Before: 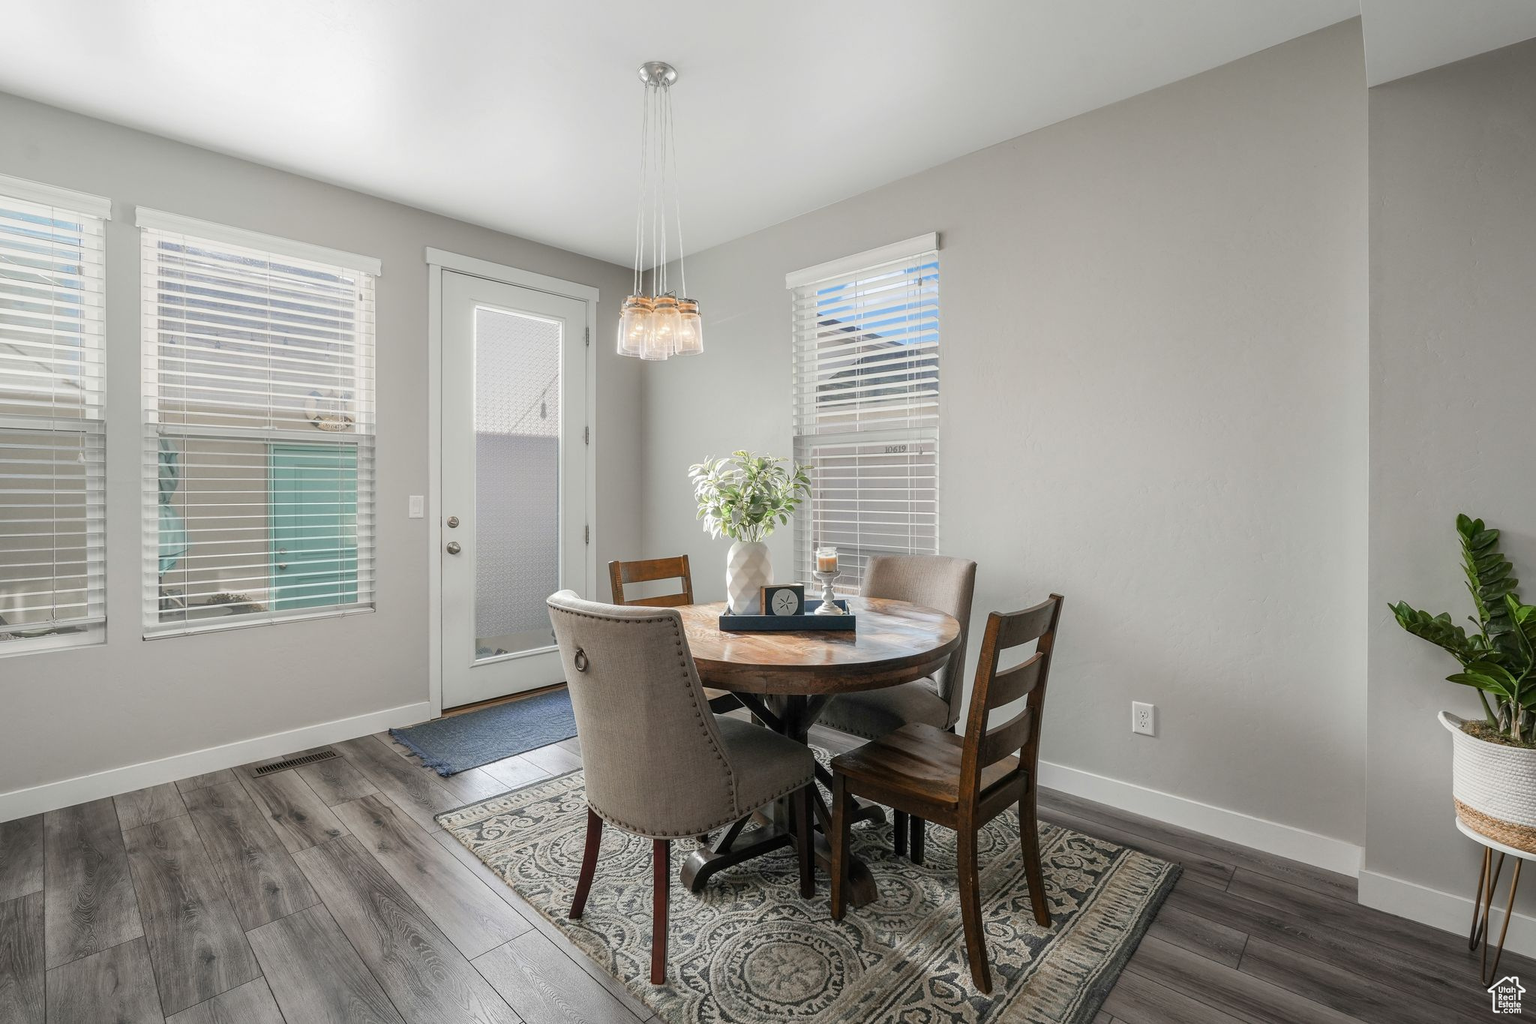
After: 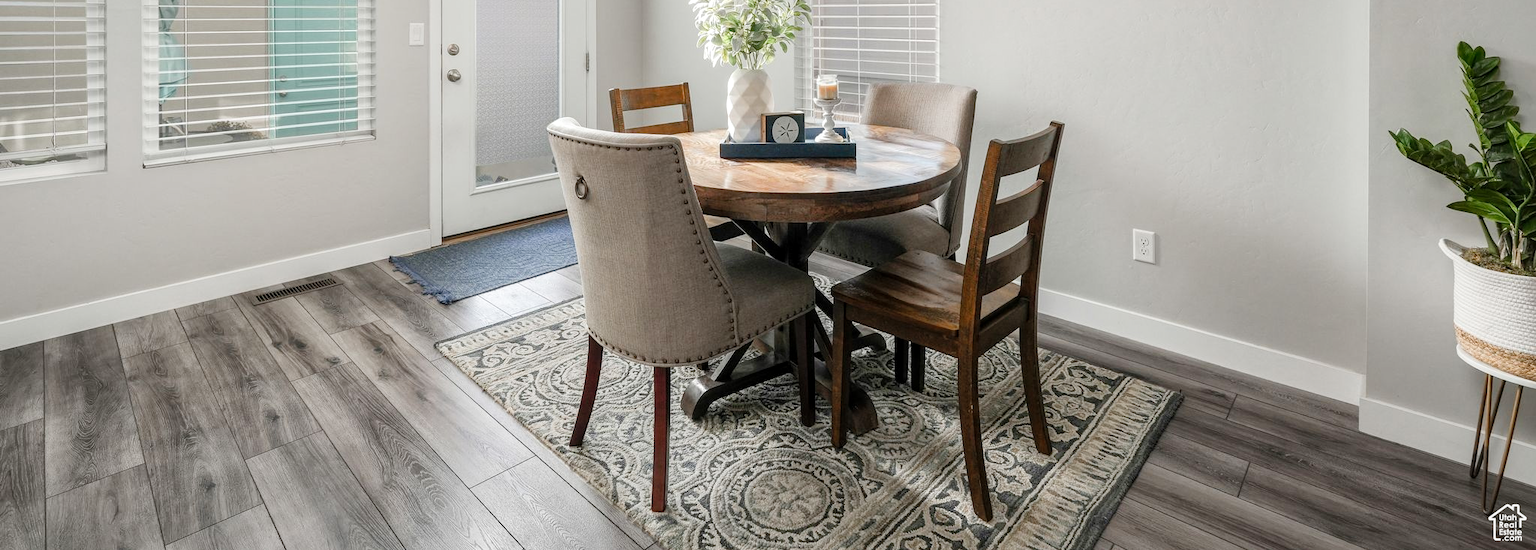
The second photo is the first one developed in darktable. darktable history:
crop and rotate: top 46.172%, right 0.022%
local contrast: highlights 102%, shadows 97%, detail 119%, midtone range 0.2
tone curve: curves: ch0 [(0, 0) (0.051, 0.047) (0.102, 0.099) (0.228, 0.262) (0.446, 0.527) (0.695, 0.778) (0.908, 0.946) (1, 1)]; ch1 [(0, 0) (0.339, 0.298) (0.402, 0.363) (0.453, 0.413) (0.485, 0.469) (0.494, 0.493) (0.504, 0.501) (0.525, 0.533) (0.563, 0.591) (0.597, 0.631) (1, 1)]; ch2 [(0, 0) (0.48, 0.48) (0.504, 0.5) (0.539, 0.554) (0.59, 0.628) (0.642, 0.682) (0.824, 0.815) (1, 1)], preserve colors none
